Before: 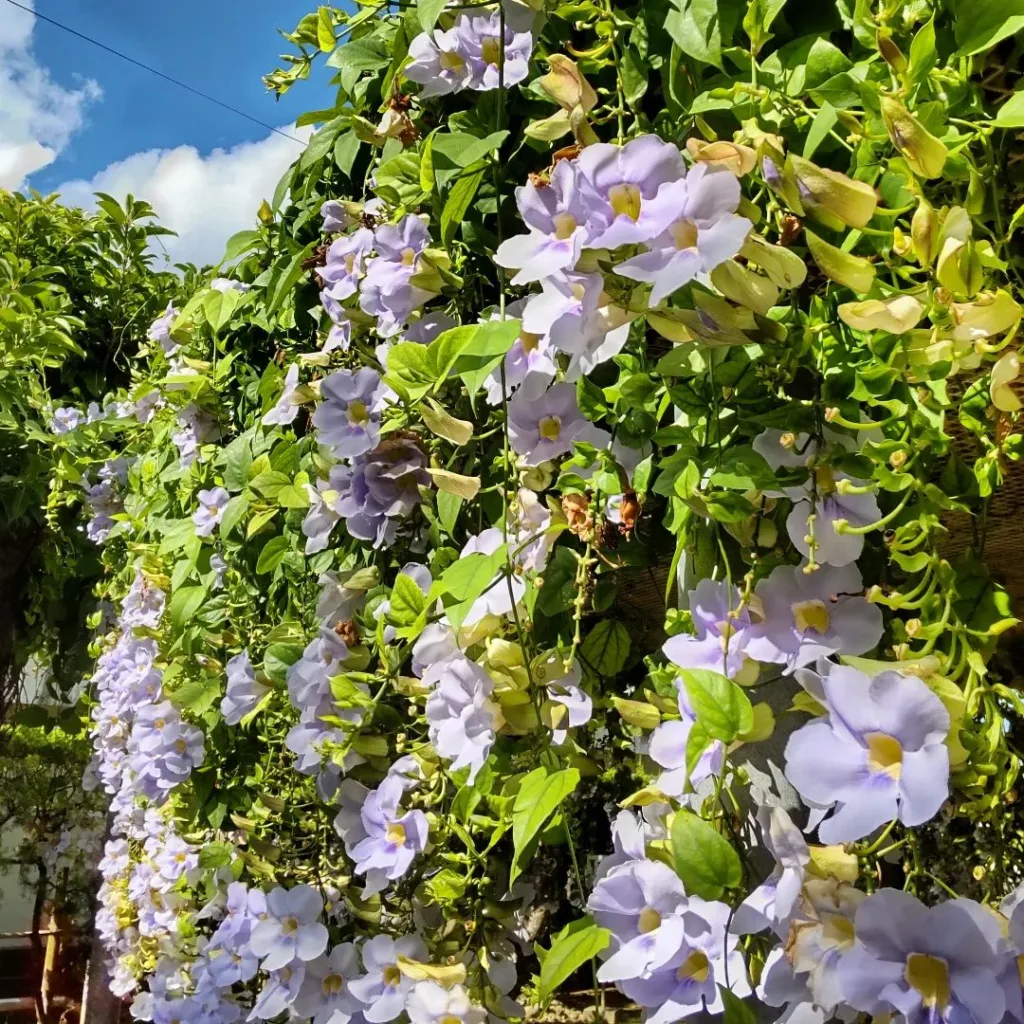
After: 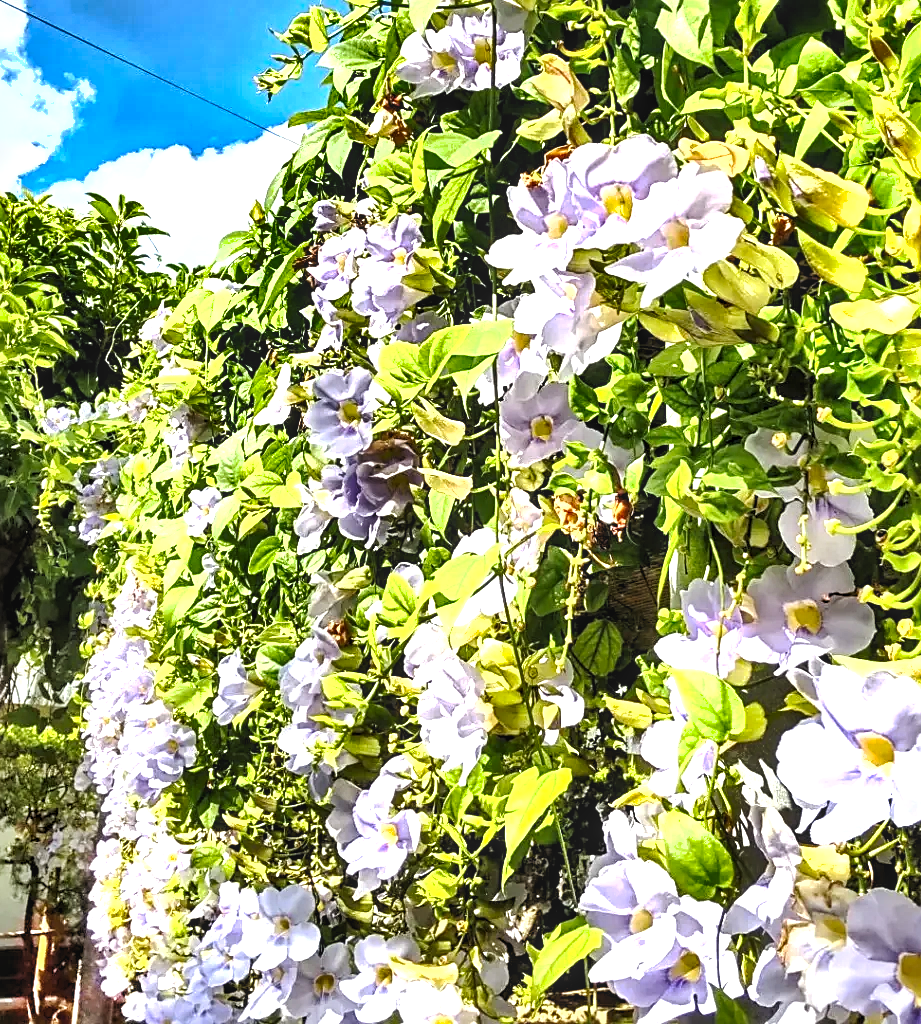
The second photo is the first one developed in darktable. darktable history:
base curve: curves: ch0 [(0, 0) (0.235, 0.266) (0.503, 0.496) (0.786, 0.72) (1, 1)], preserve colors none
shadows and highlights: soften with gaussian
crop and rotate: left 0.864%, right 9.154%
levels: white 99.9%, levels [0.055, 0.477, 0.9]
sharpen: on, module defaults
local contrast: on, module defaults
exposure: black level correction 0, exposure 1.199 EV, compensate highlight preservation false
